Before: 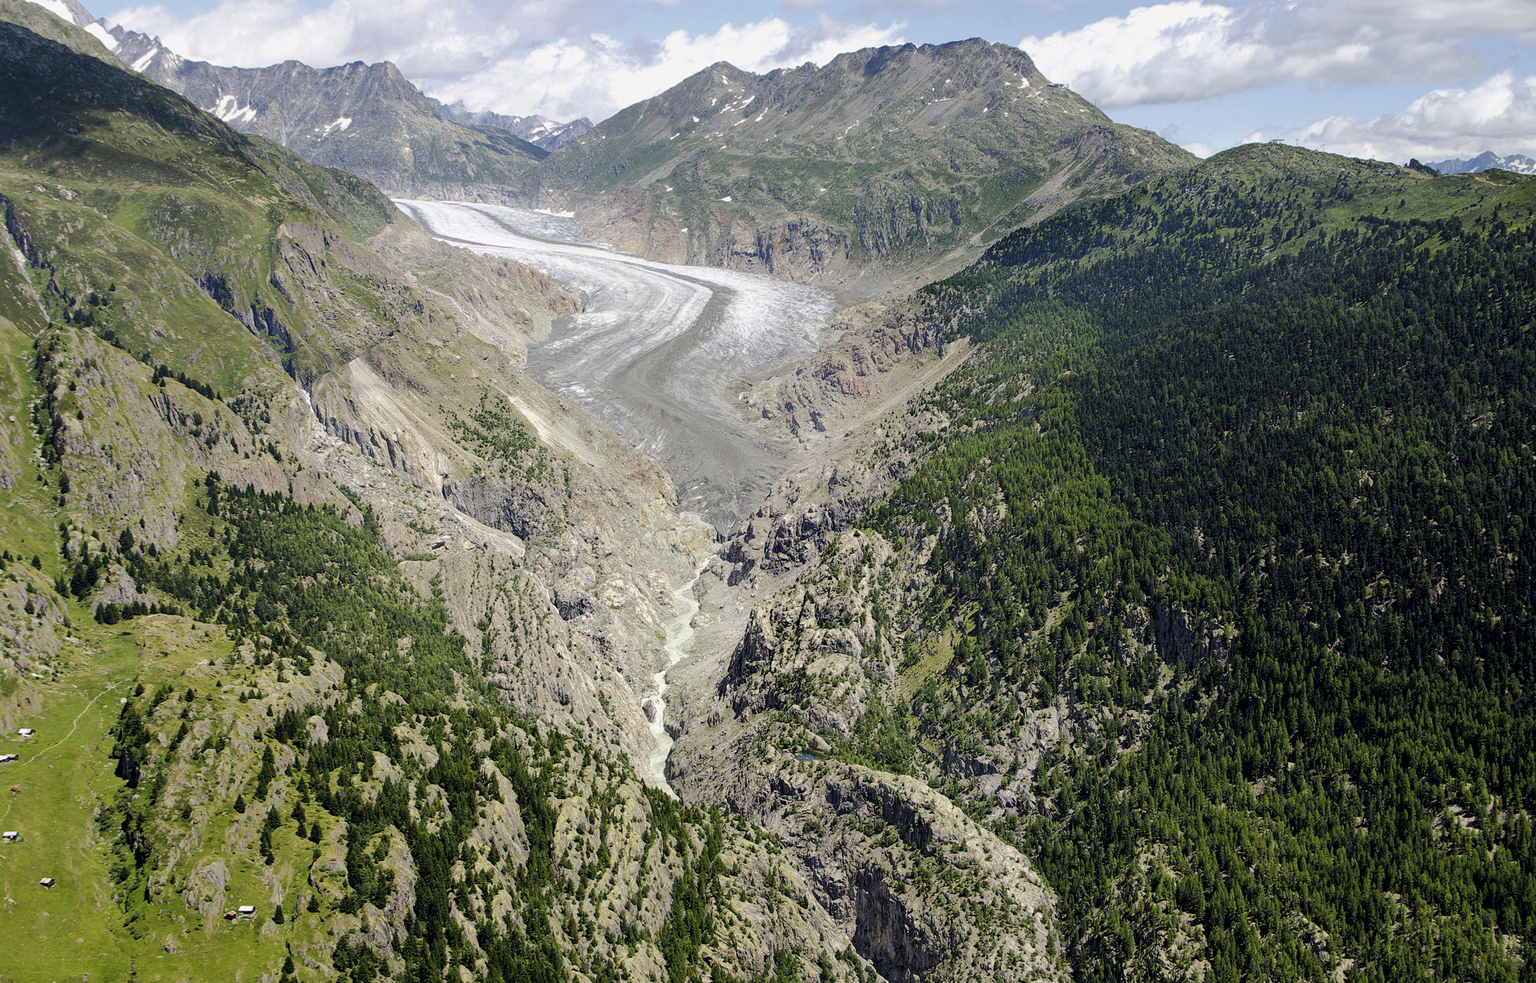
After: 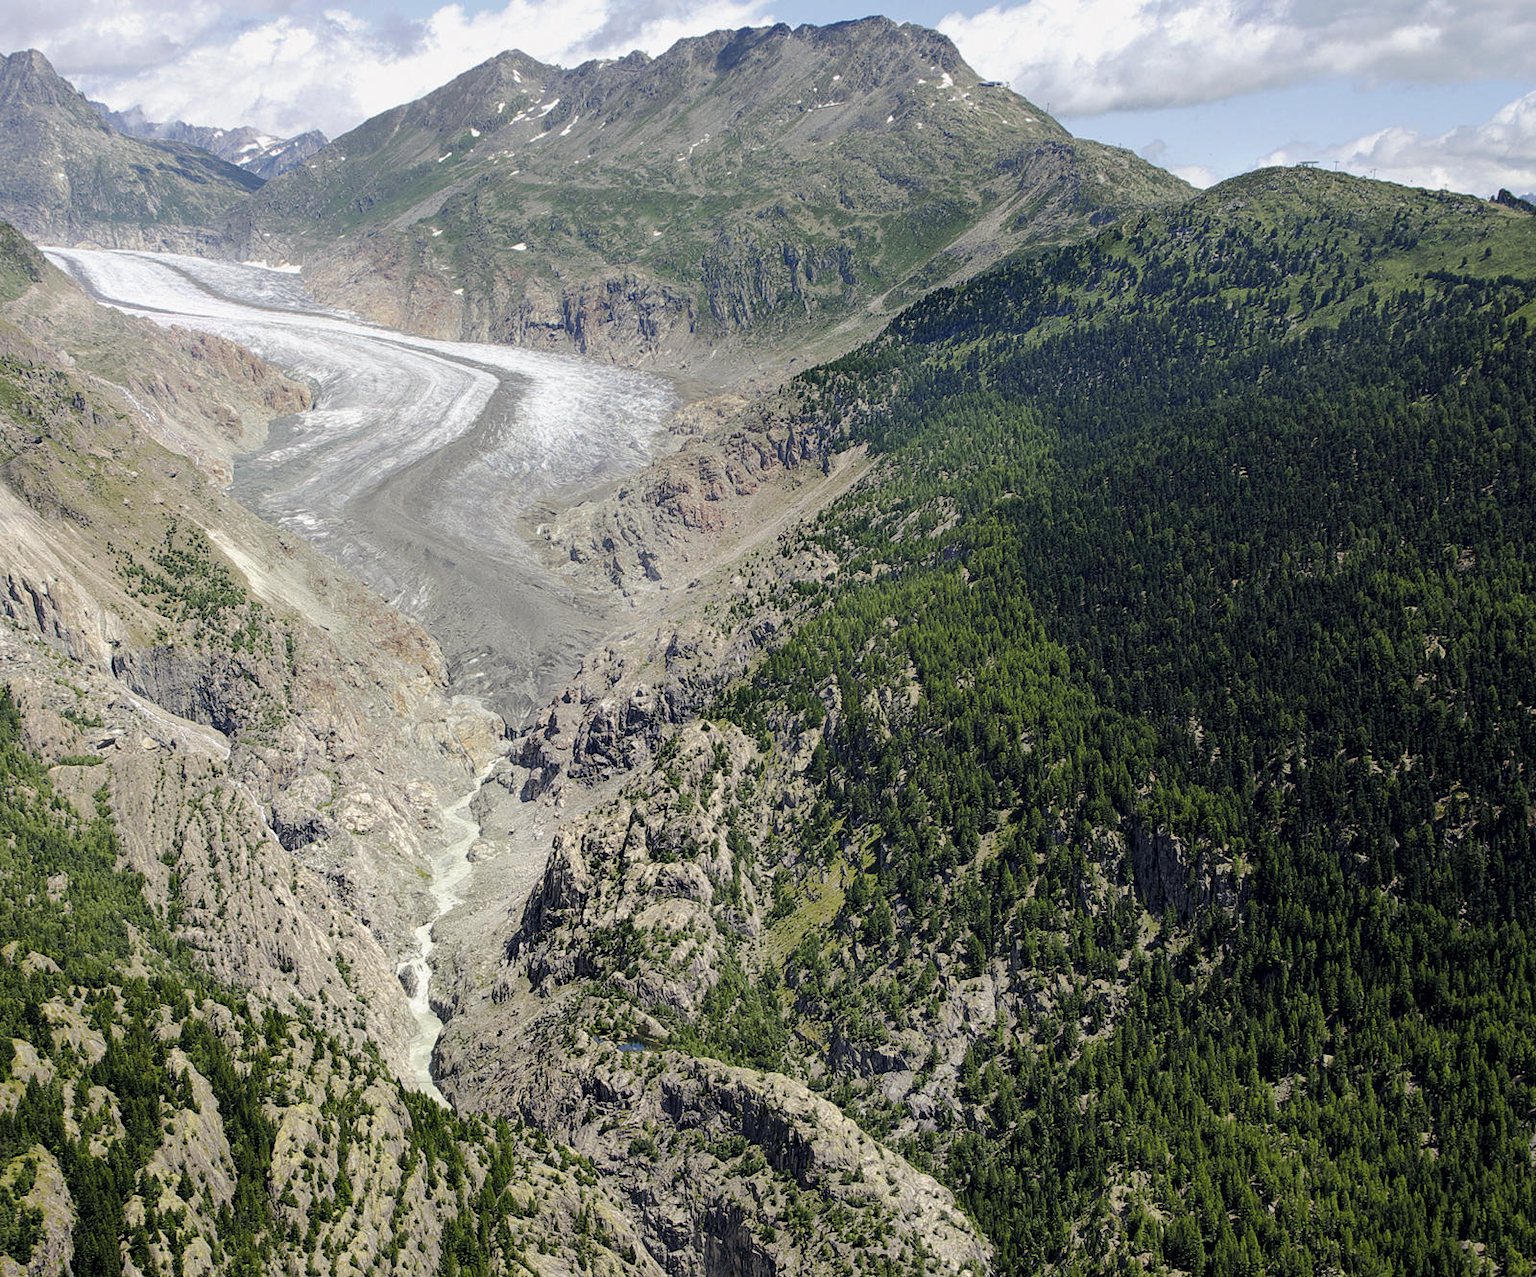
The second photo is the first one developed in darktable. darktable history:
crop and rotate: left 23.737%, top 2.752%, right 6.476%, bottom 6.522%
tone equalizer: on, module defaults
